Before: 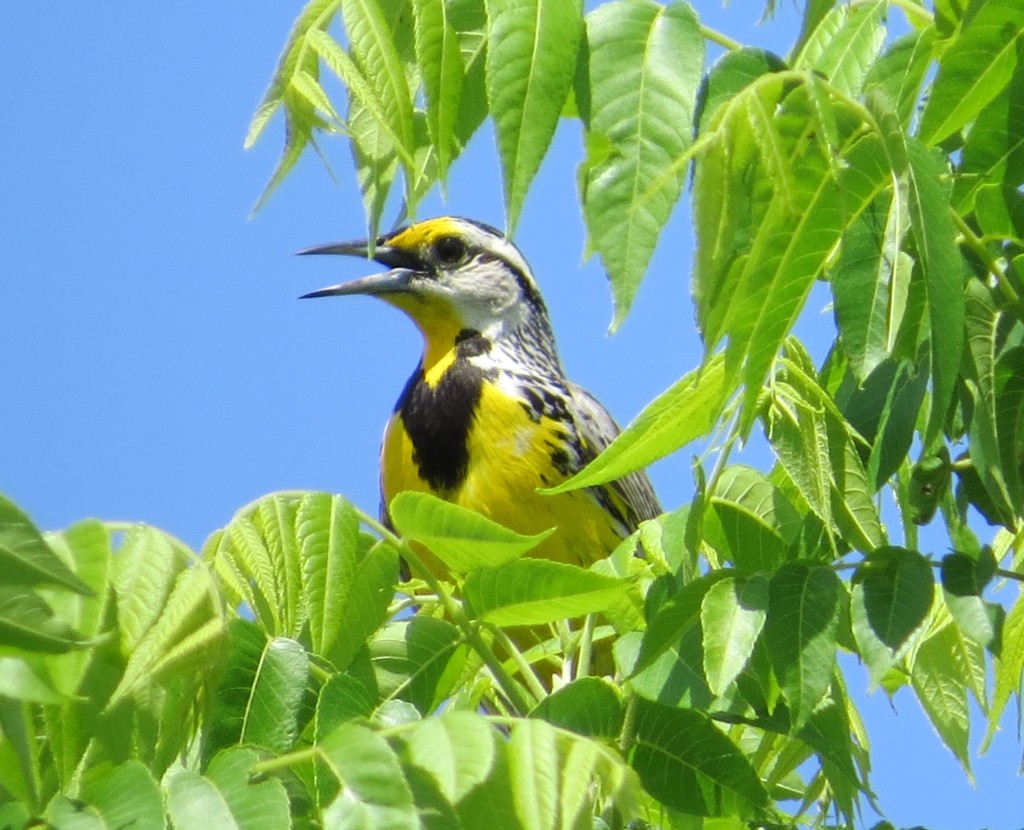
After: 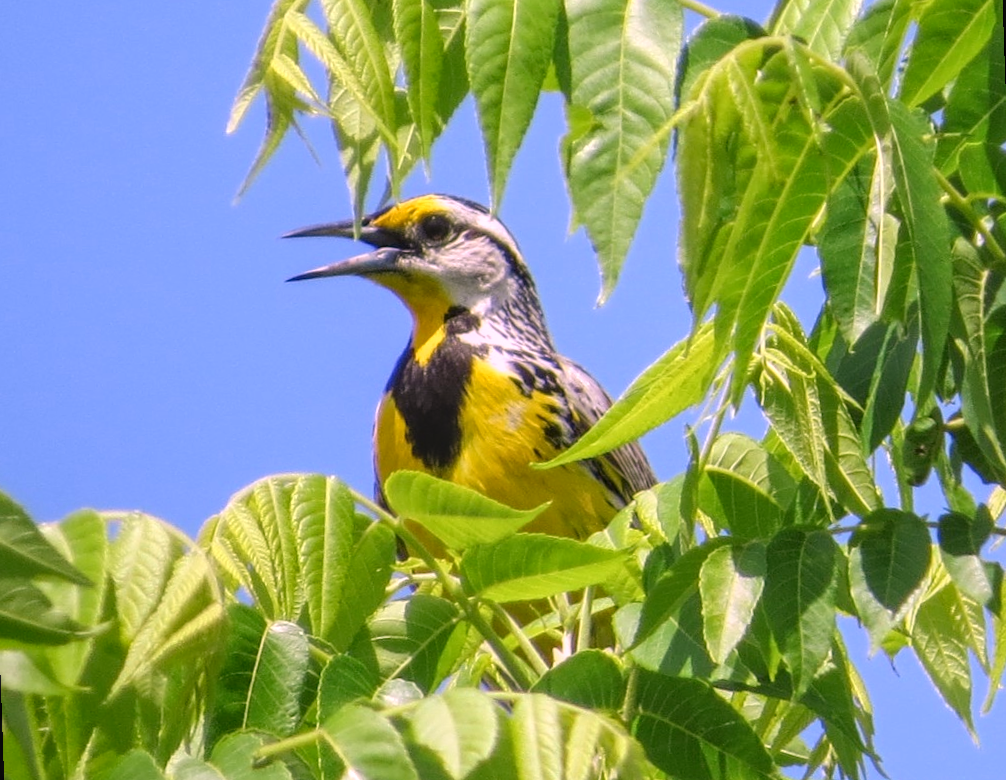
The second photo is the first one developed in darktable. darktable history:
exposure: exposure -0.177 EV, compensate highlight preservation false
local contrast: highlights 0%, shadows 0%, detail 133%
rotate and perspective: rotation -2°, crop left 0.022, crop right 0.978, crop top 0.049, crop bottom 0.951
white balance: red 1.188, blue 1.11
